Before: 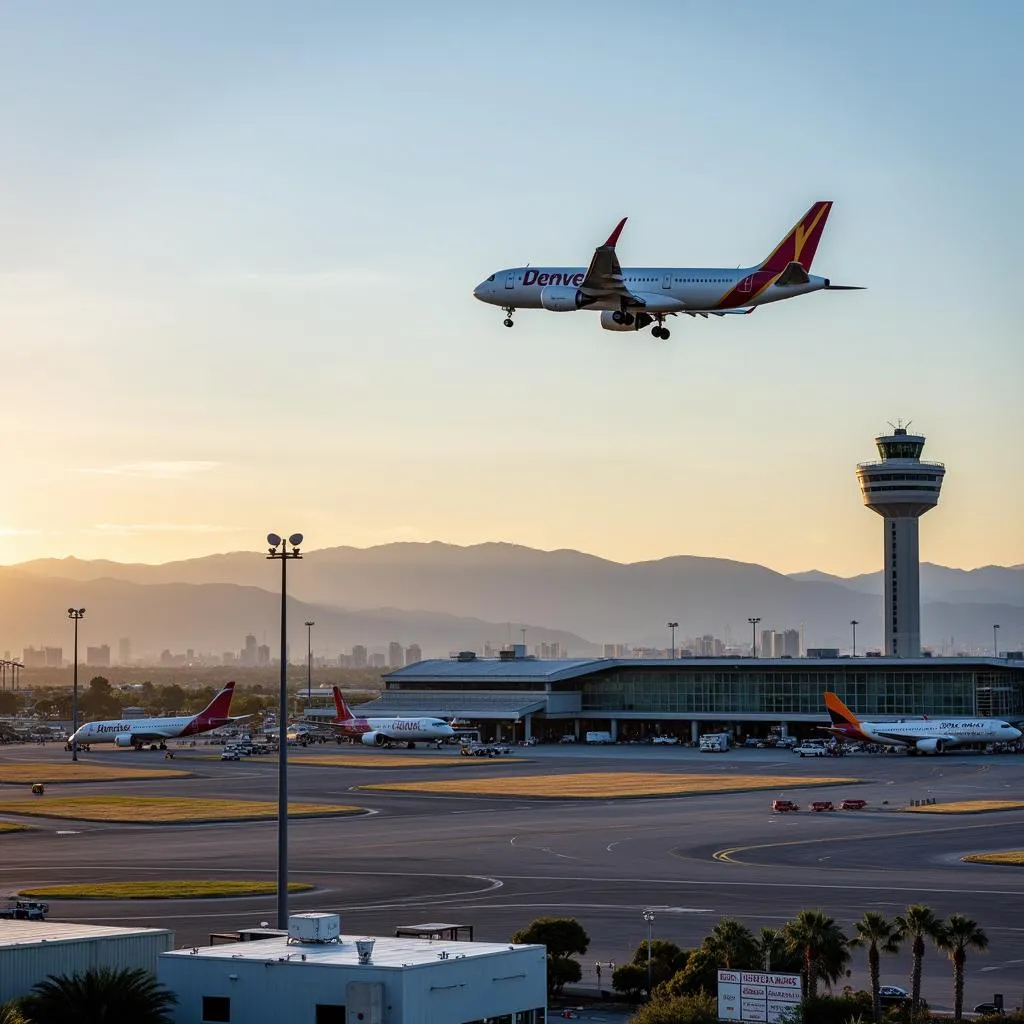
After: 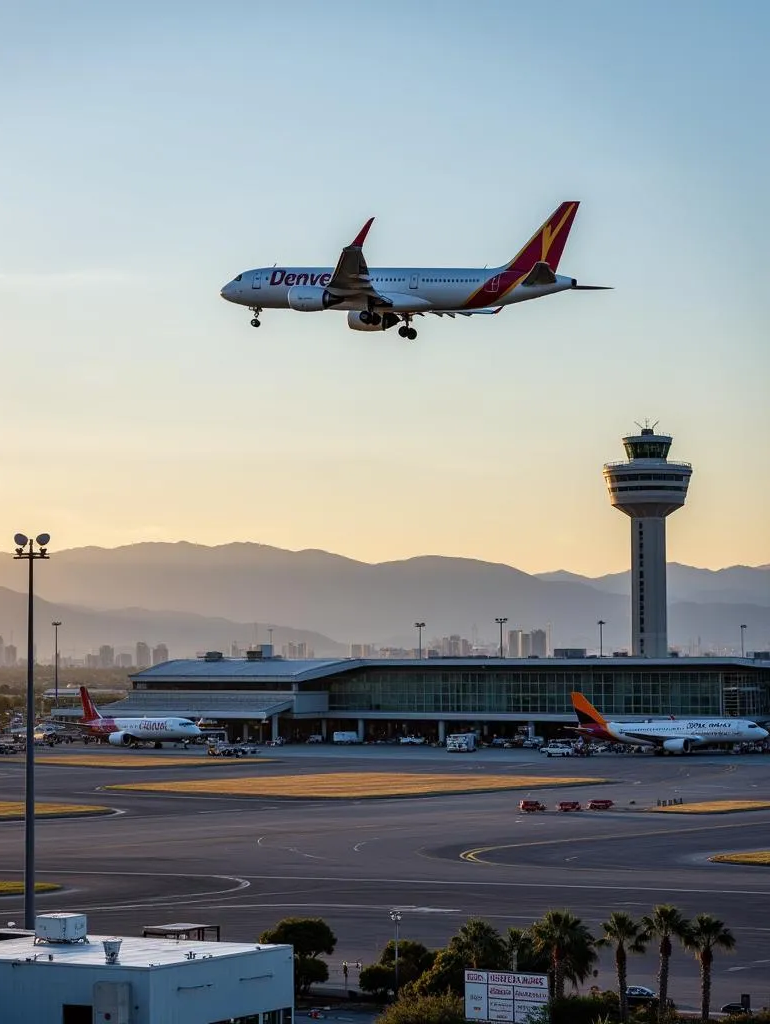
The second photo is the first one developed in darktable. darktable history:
crop and rotate: left 24.731%
